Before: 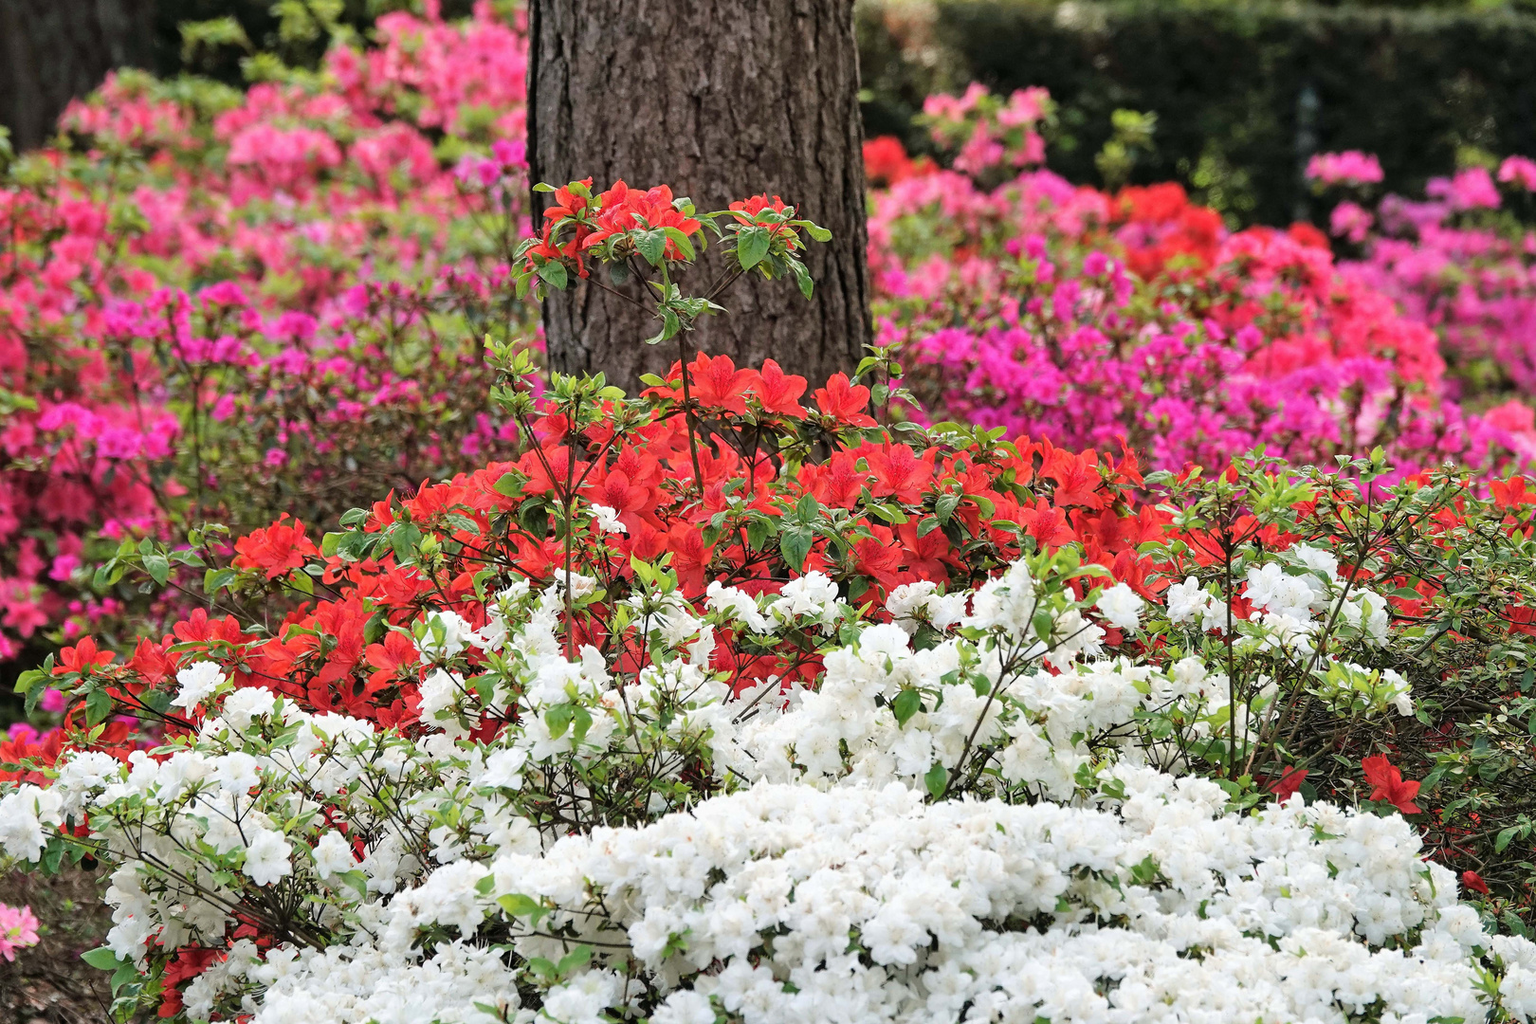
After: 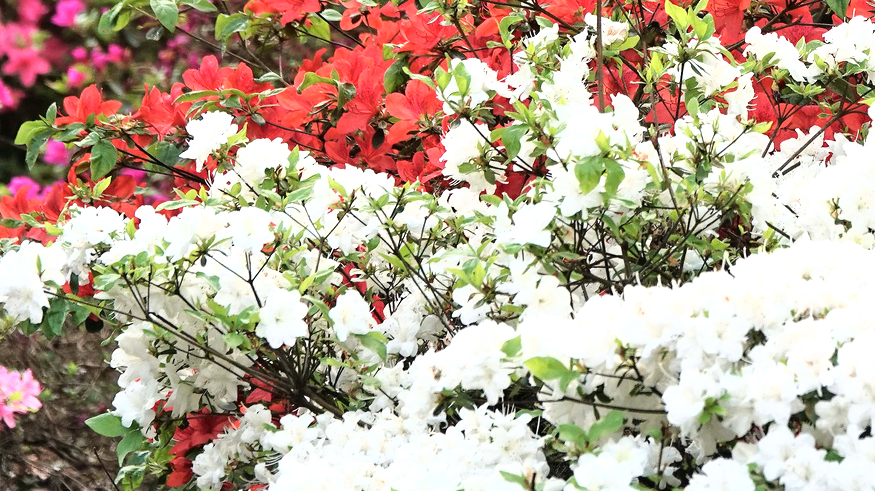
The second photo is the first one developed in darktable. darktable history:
exposure: black level correction 0, exposure 0.301 EV, compensate highlight preservation false
crop and rotate: top 54.291%, right 45.946%, bottom 0.224%
tone curve: curves: ch0 [(0, 0) (0.003, 0.002) (0.011, 0.009) (0.025, 0.021) (0.044, 0.037) (0.069, 0.058) (0.1, 0.083) (0.136, 0.122) (0.177, 0.165) (0.224, 0.216) (0.277, 0.277) (0.335, 0.344) (0.399, 0.418) (0.468, 0.499) (0.543, 0.586) (0.623, 0.679) (0.709, 0.779) (0.801, 0.877) (0.898, 0.977) (1, 1)], color space Lab, independent channels
